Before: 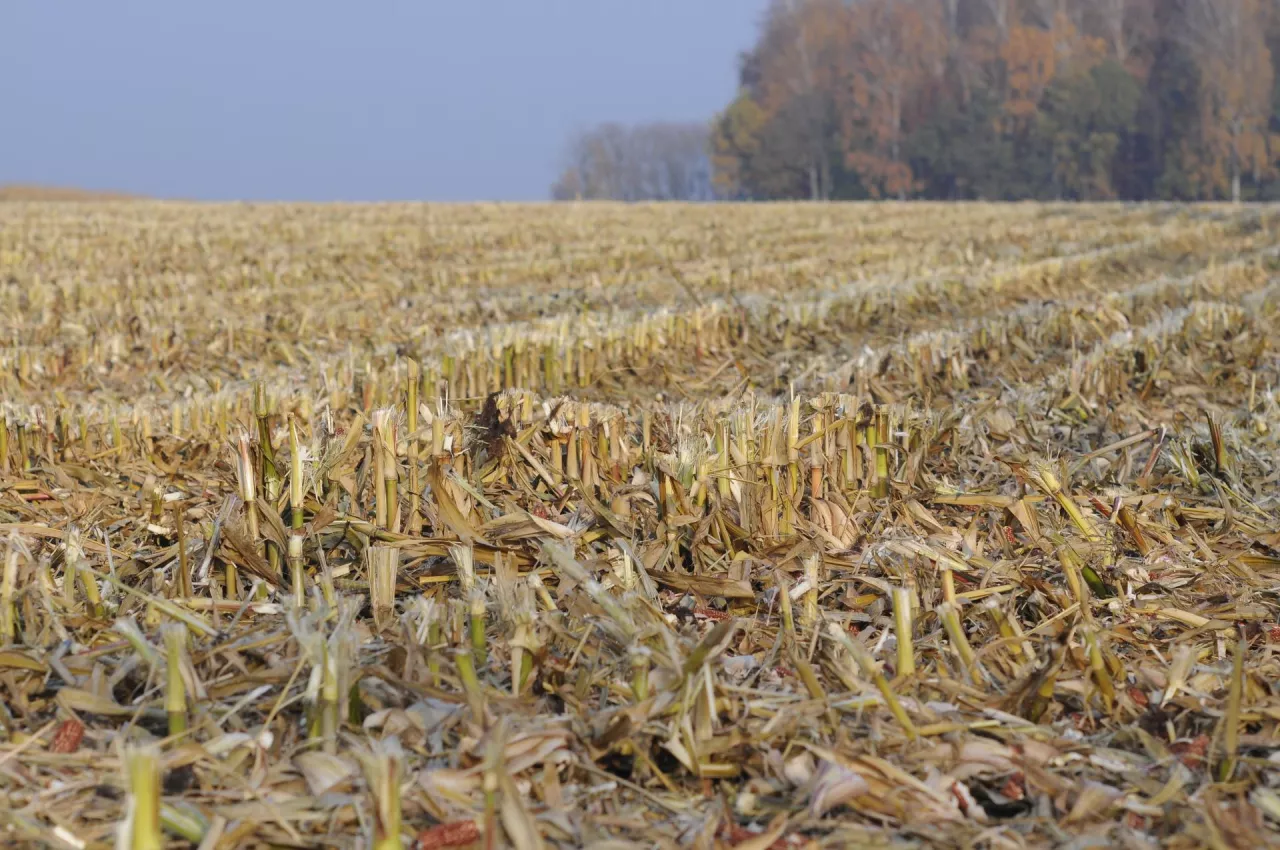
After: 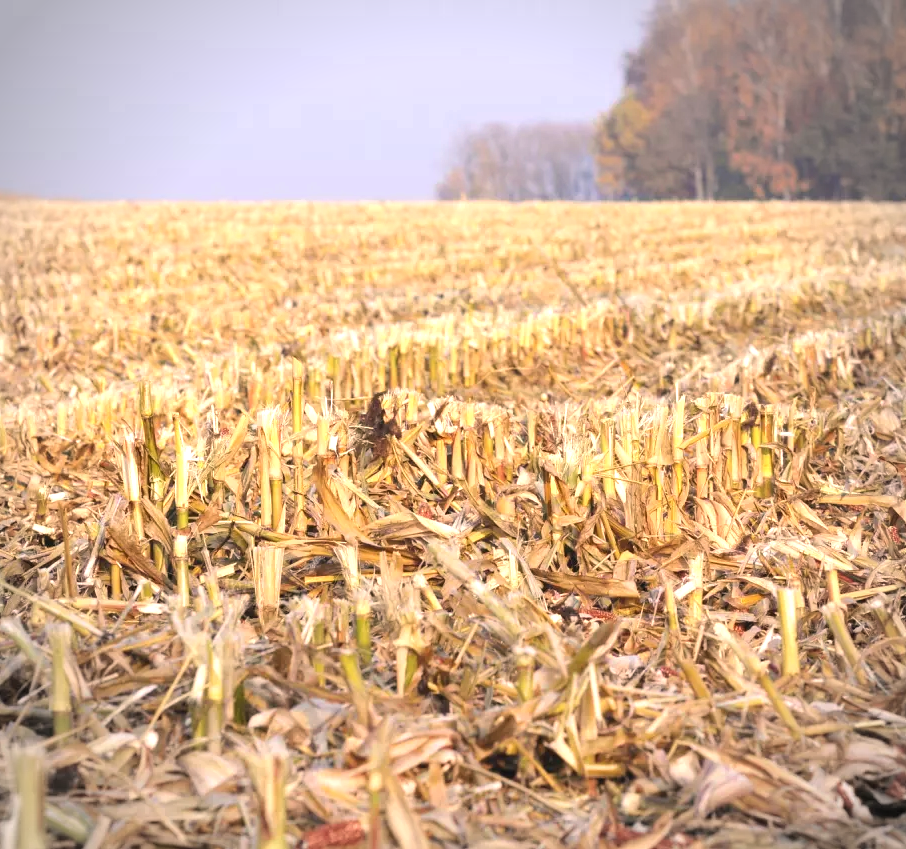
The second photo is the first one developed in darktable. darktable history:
exposure: black level correction 0, exposure 1 EV, compensate exposure bias true, compensate highlight preservation false
white balance: red 1.127, blue 0.943
crop and rotate: left 9.061%, right 20.142%
vignetting: on, module defaults
